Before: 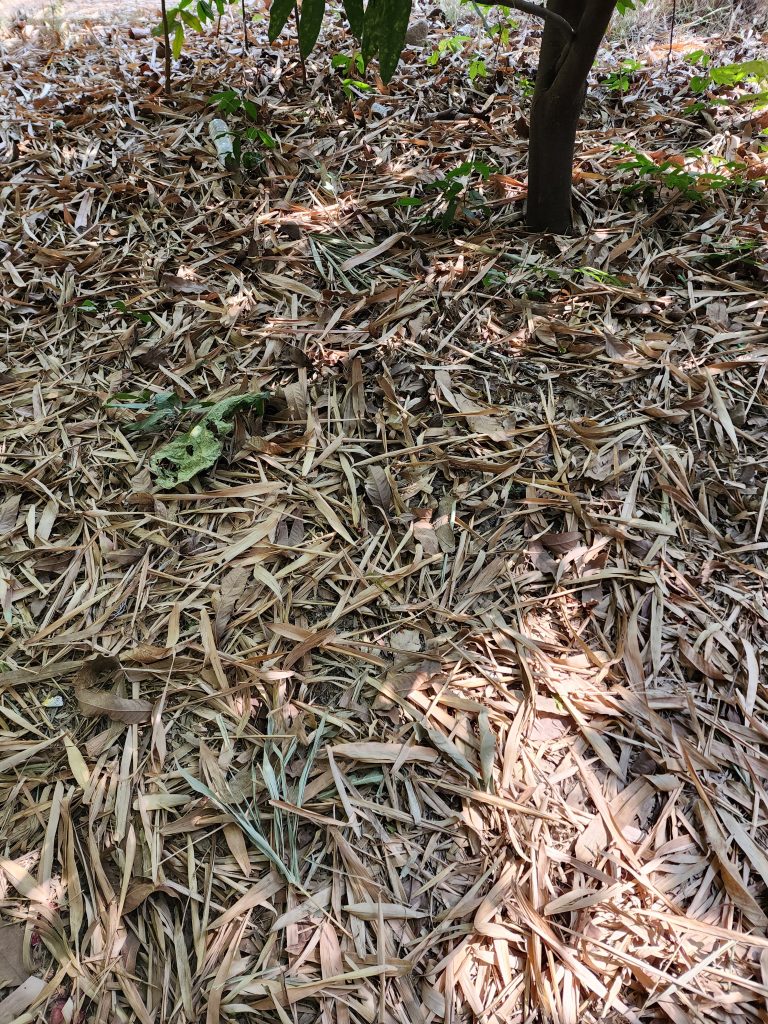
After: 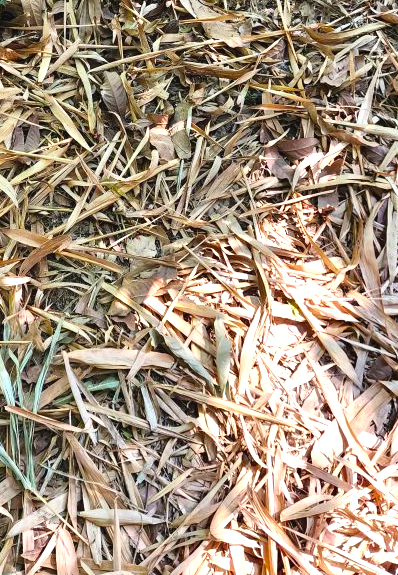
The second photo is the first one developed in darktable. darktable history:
crop: left 34.493%, top 38.536%, right 13.617%, bottom 5.222%
exposure: black level correction -0.002, exposure 0.705 EV, compensate highlight preservation false
color balance rgb: perceptual saturation grading › global saturation 25.916%, global vibrance 20%
